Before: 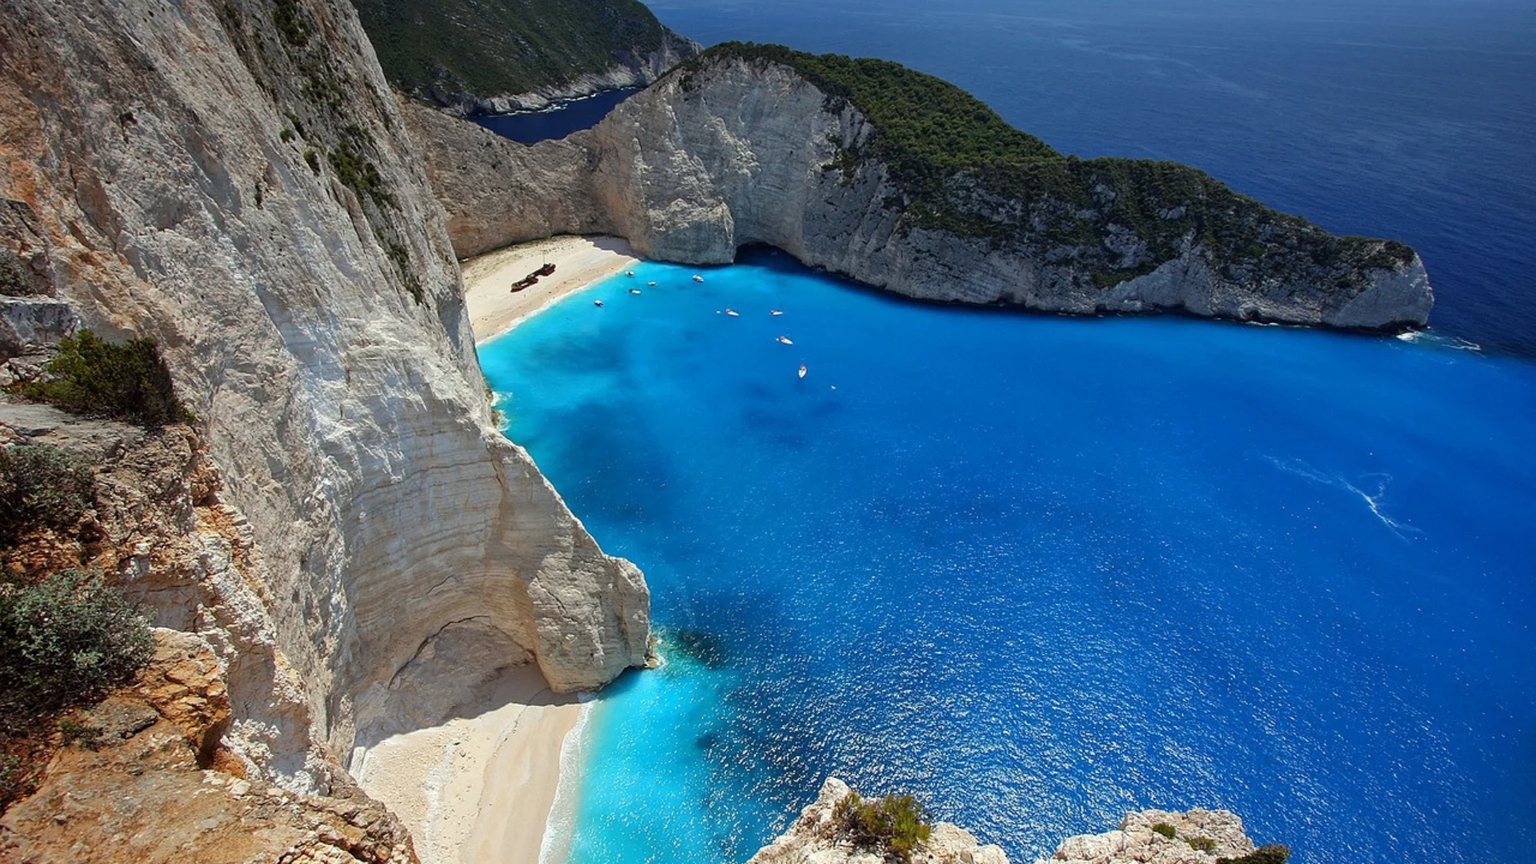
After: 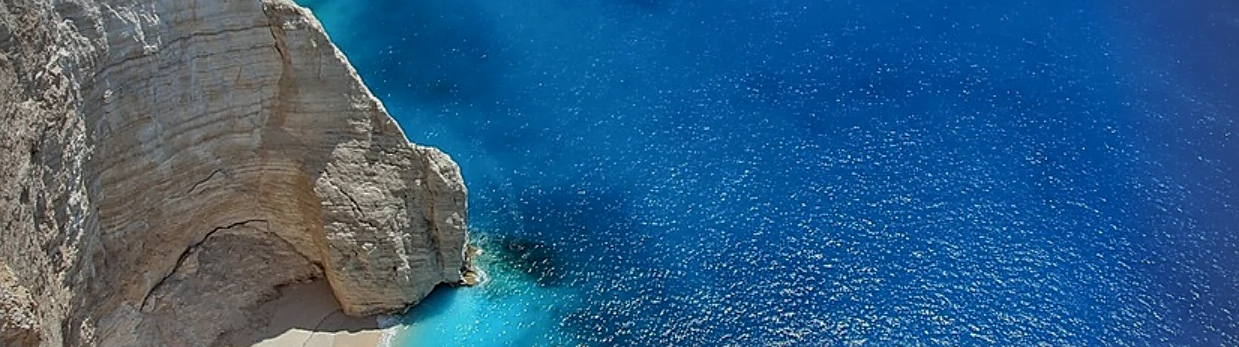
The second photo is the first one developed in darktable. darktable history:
sharpen: amount 0.49
vignetting: on, module defaults
crop: left 17.996%, top 50.956%, right 17.424%, bottom 16.912%
exposure: exposure -0.486 EV, compensate highlight preservation false
local contrast: on, module defaults
